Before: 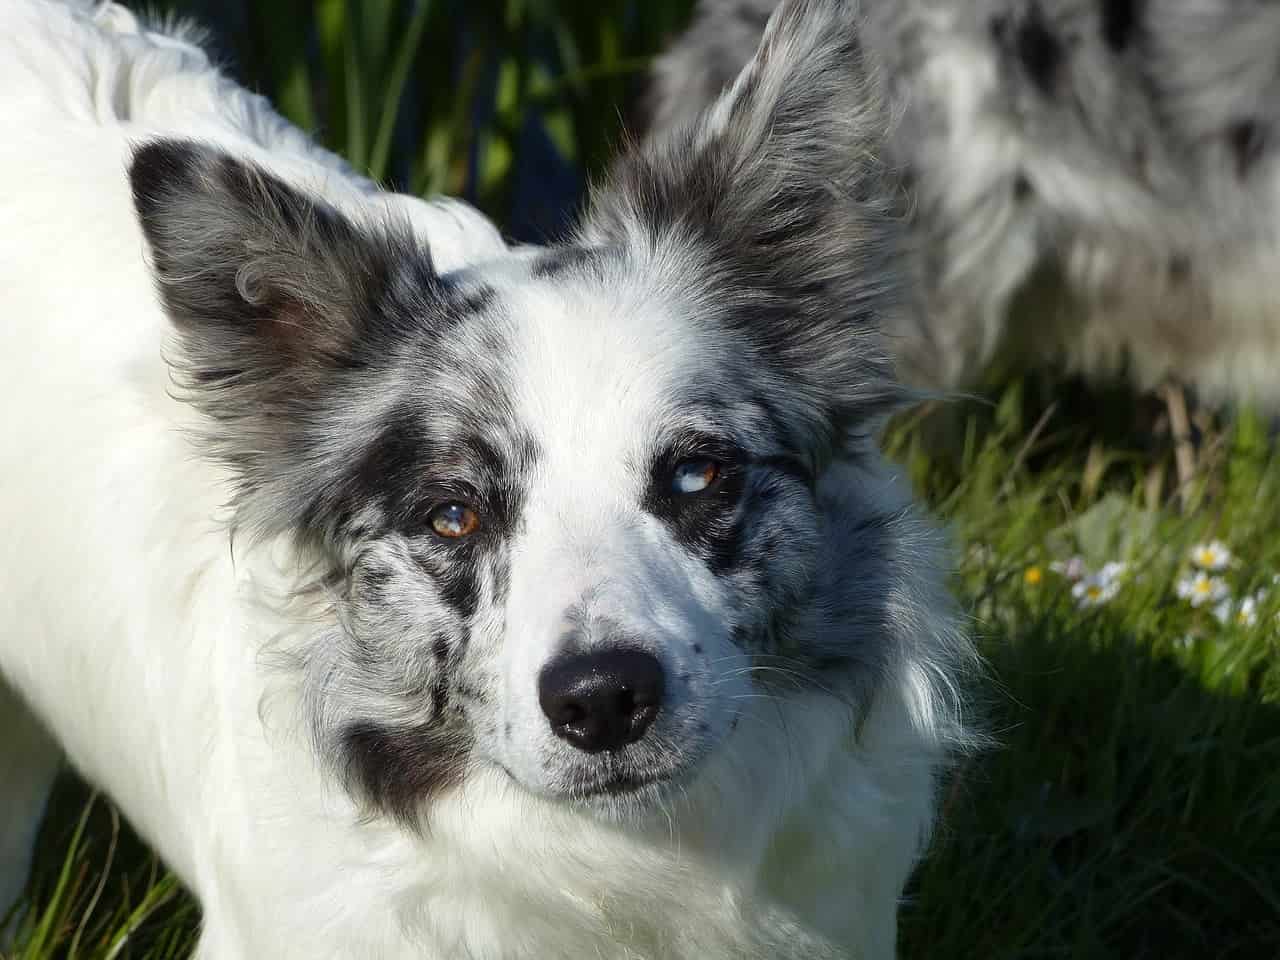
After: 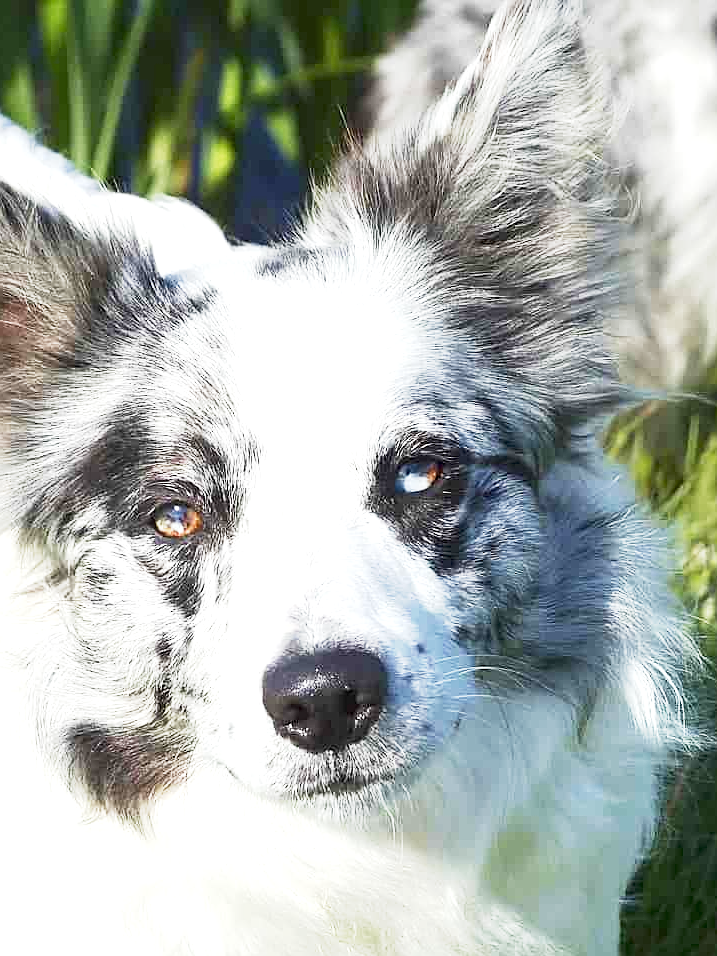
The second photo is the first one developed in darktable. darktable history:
crop: left 21.674%, right 22.086%
sharpen: on, module defaults
base curve: curves: ch0 [(0, 0) (0.088, 0.125) (0.176, 0.251) (0.354, 0.501) (0.613, 0.749) (1, 0.877)], preserve colors none
exposure: black level correction 0, exposure 1.675 EV, compensate exposure bias true, compensate highlight preservation false
